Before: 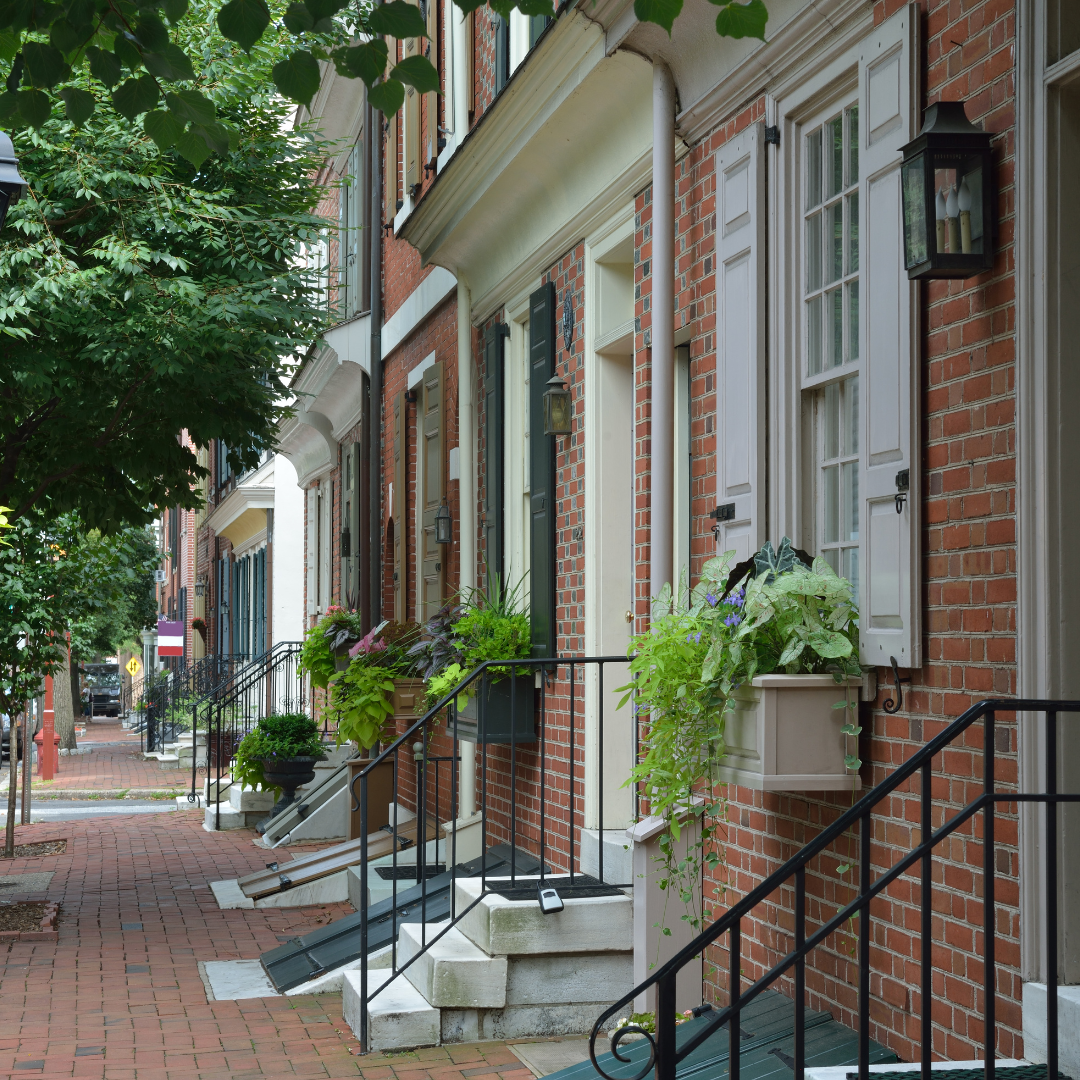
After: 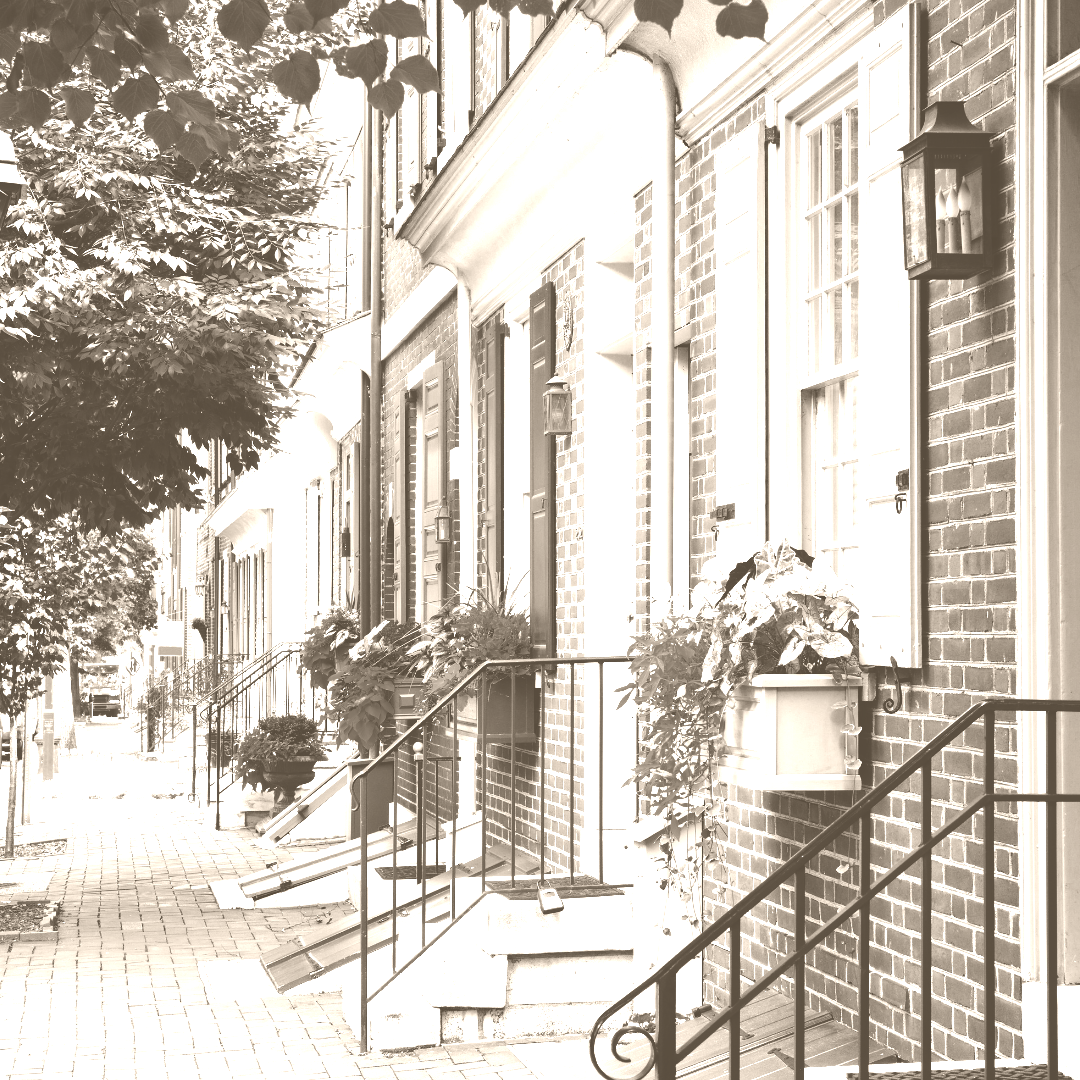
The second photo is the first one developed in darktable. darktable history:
exposure: compensate highlight preservation false
white balance: red 0.766, blue 1.537
color correction: highlights a* -2.73, highlights b* -2.09, shadows a* 2.41, shadows b* 2.73
color zones: curves: ch0 [(0.287, 0.048) (0.493, 0.484) (0.737, 0.816)]; ch1 [(0, 0) (0.143, 0) (0.286, 0) (0.429, 0) (0.571, 0) (0.714, 0) (0.857, 0)]
colorize: hue 34.49°, saturation 35.33%, source mix 100%, version 1
tone curve: curves: ch0 [(0, 0.022) (0.114, 0.088) (0.282, 0.316) (0.446, 0.511) (0.613, 0.693) (0.786, 0.843) (0.999, 0.949)]; ch1 [(0, 0) (0.395, 0.343) (0.463, 0.427) (0.486, 0.474) (0.503, 0.5) (0.535, 0.522) (0.555, 0.546) (0.594, 0.614) (0.755, 0.793) (1, 1)]; ch2 [(0, 0) (0.369, 0.388) (0.449, 0.431) (0.501, 0.5) (0.528, 0.517) (0.561, 0.598) (0.697, 0.721) (1, 1)], color space Lab, independent channels, preserve colors none
